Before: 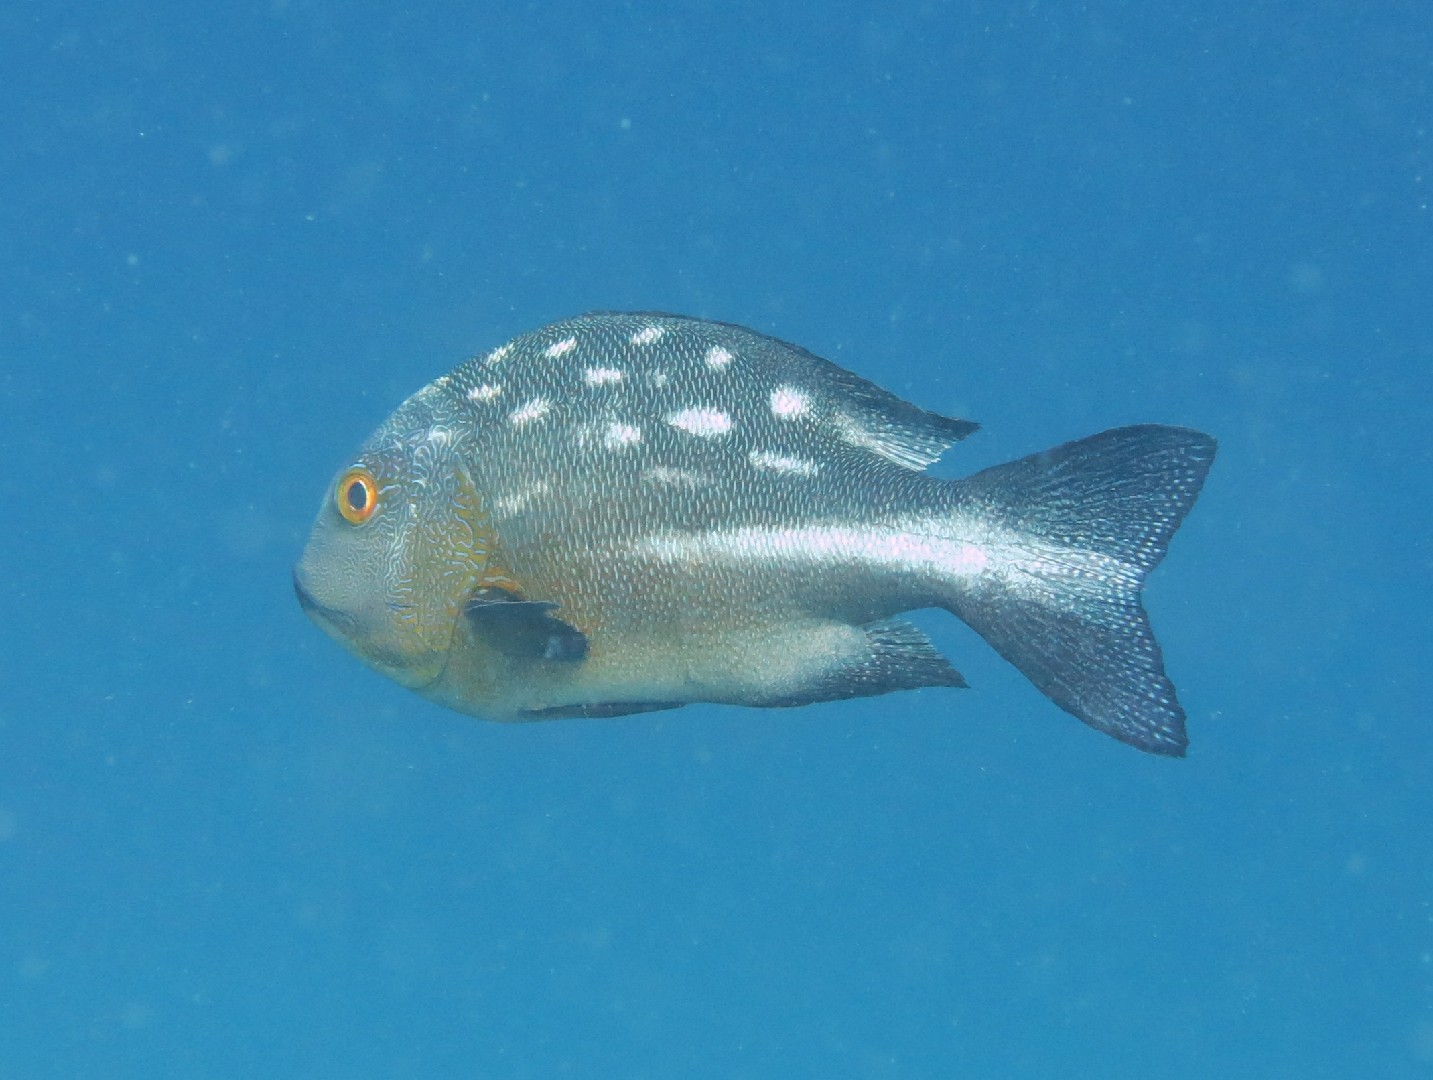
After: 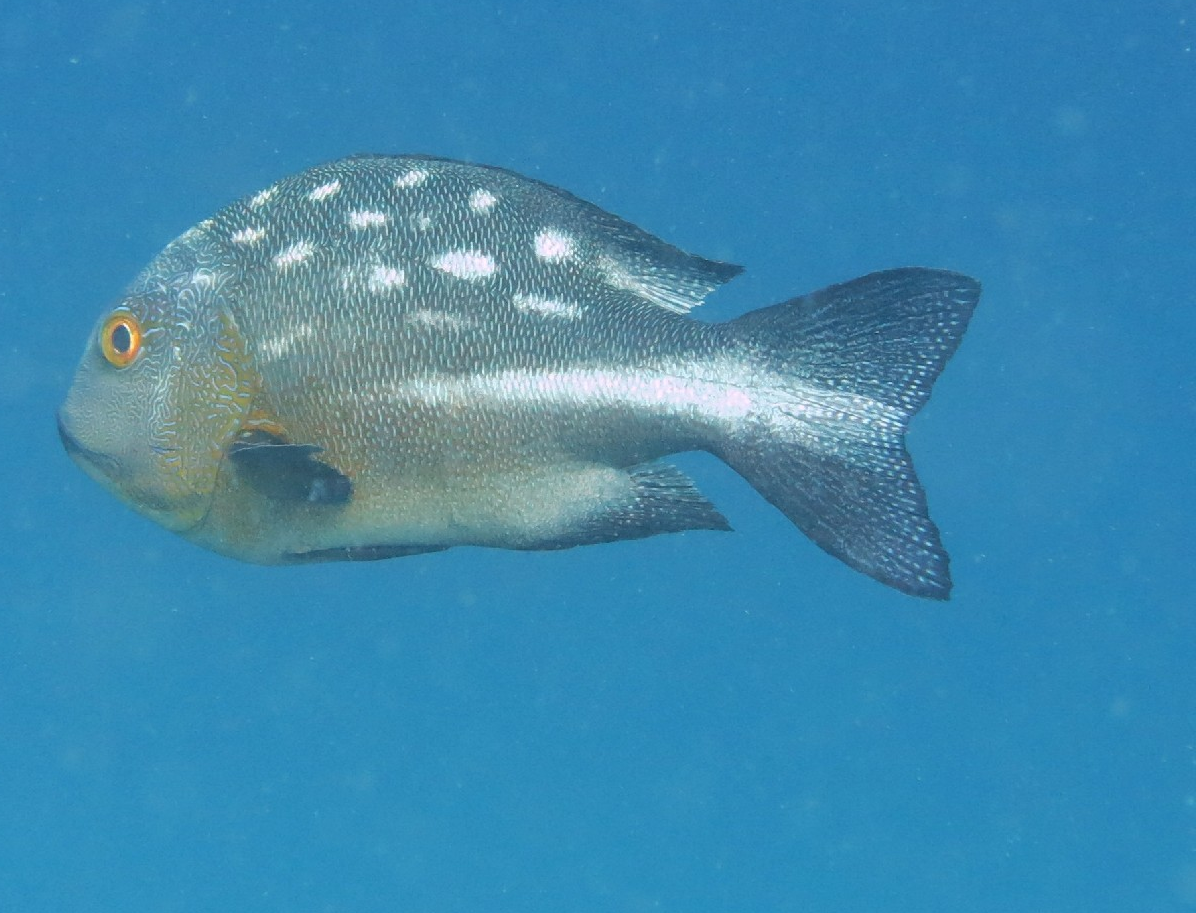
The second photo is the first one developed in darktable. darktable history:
crop: left 16.524%, top 14.585%
exposure: compensate highlight preservation false
